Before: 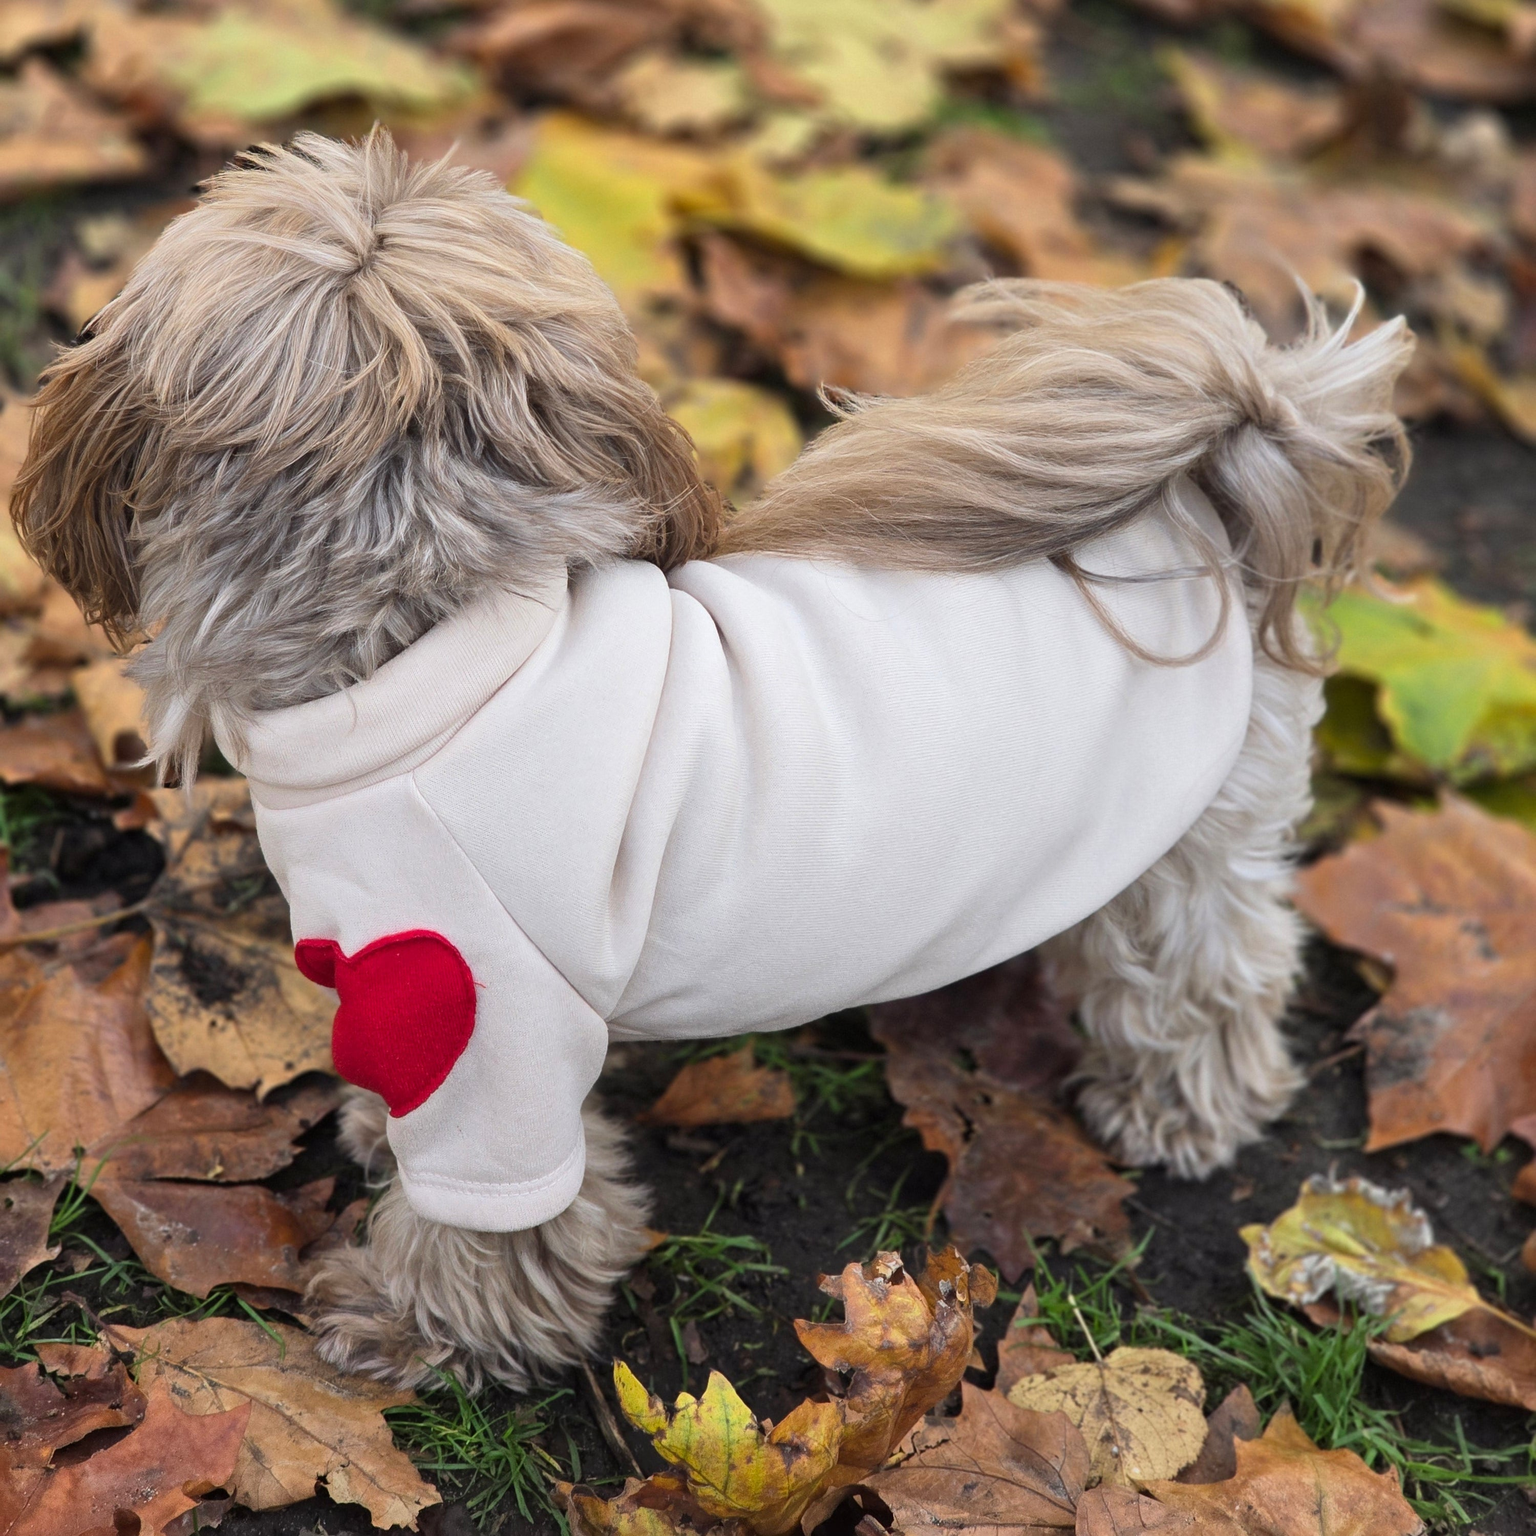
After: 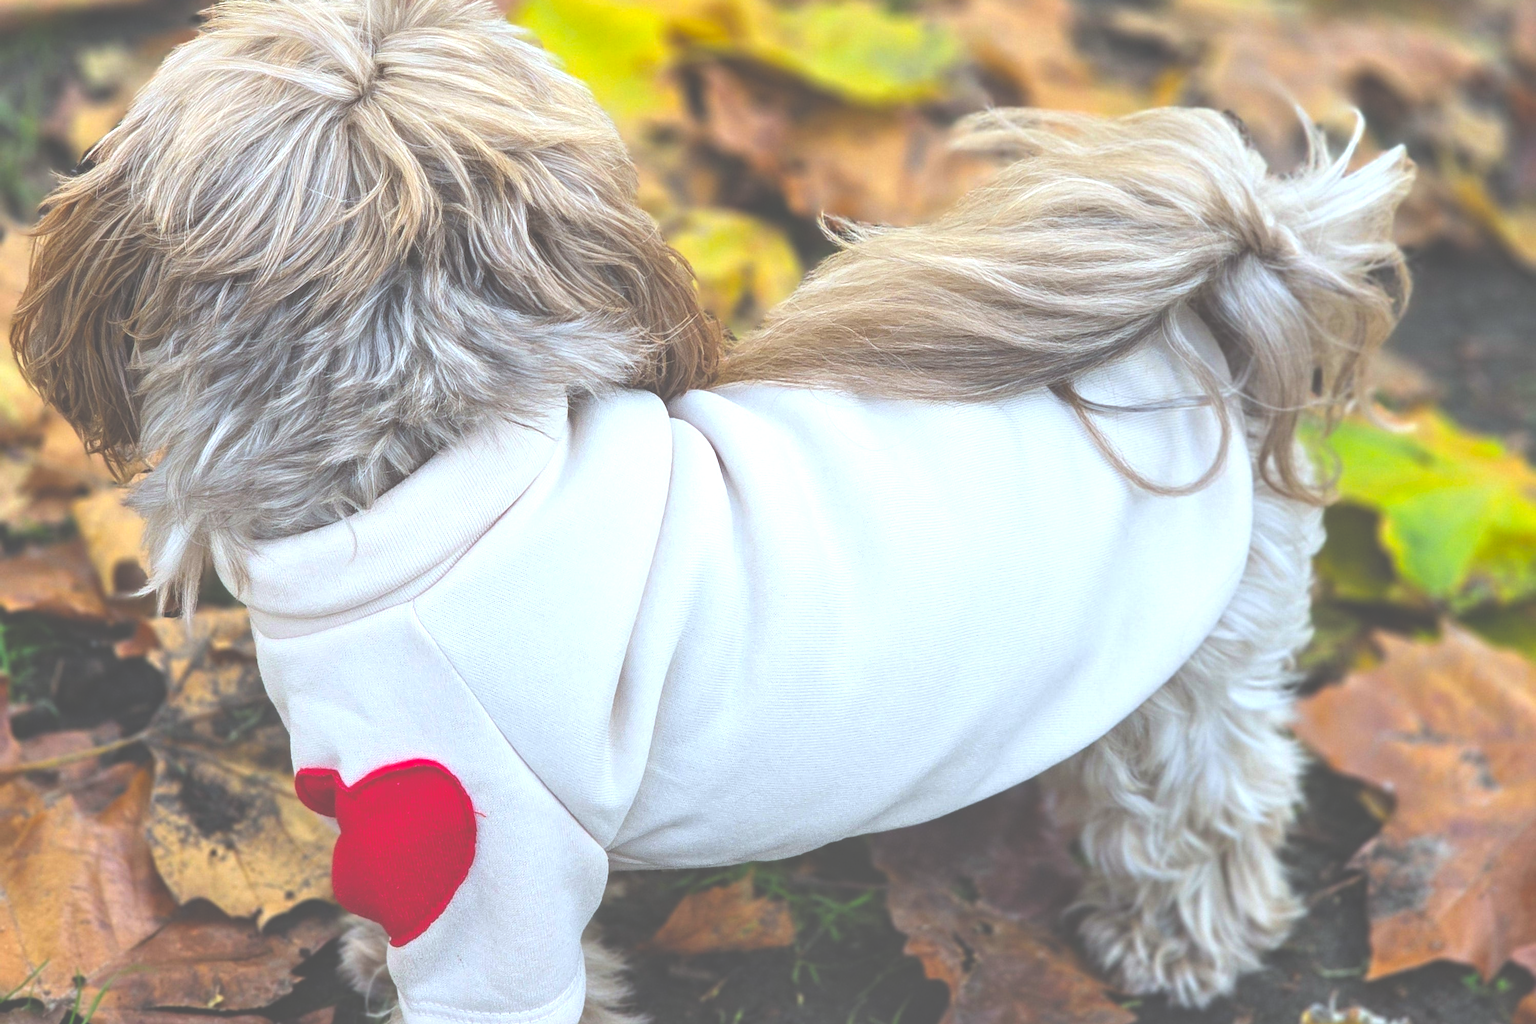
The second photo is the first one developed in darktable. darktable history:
local contrast: on, module defaults
white balance: red 0.925, blue 1.046
color balance rgb: linear chroma grading › global chroma 15%, perceptual saturation grading › global saturation 30%
crop: top 11.166%, bottom 22.168%
exposure: black level correction -0.071, exposure 0.5 EV, compensate highlight preservation false
